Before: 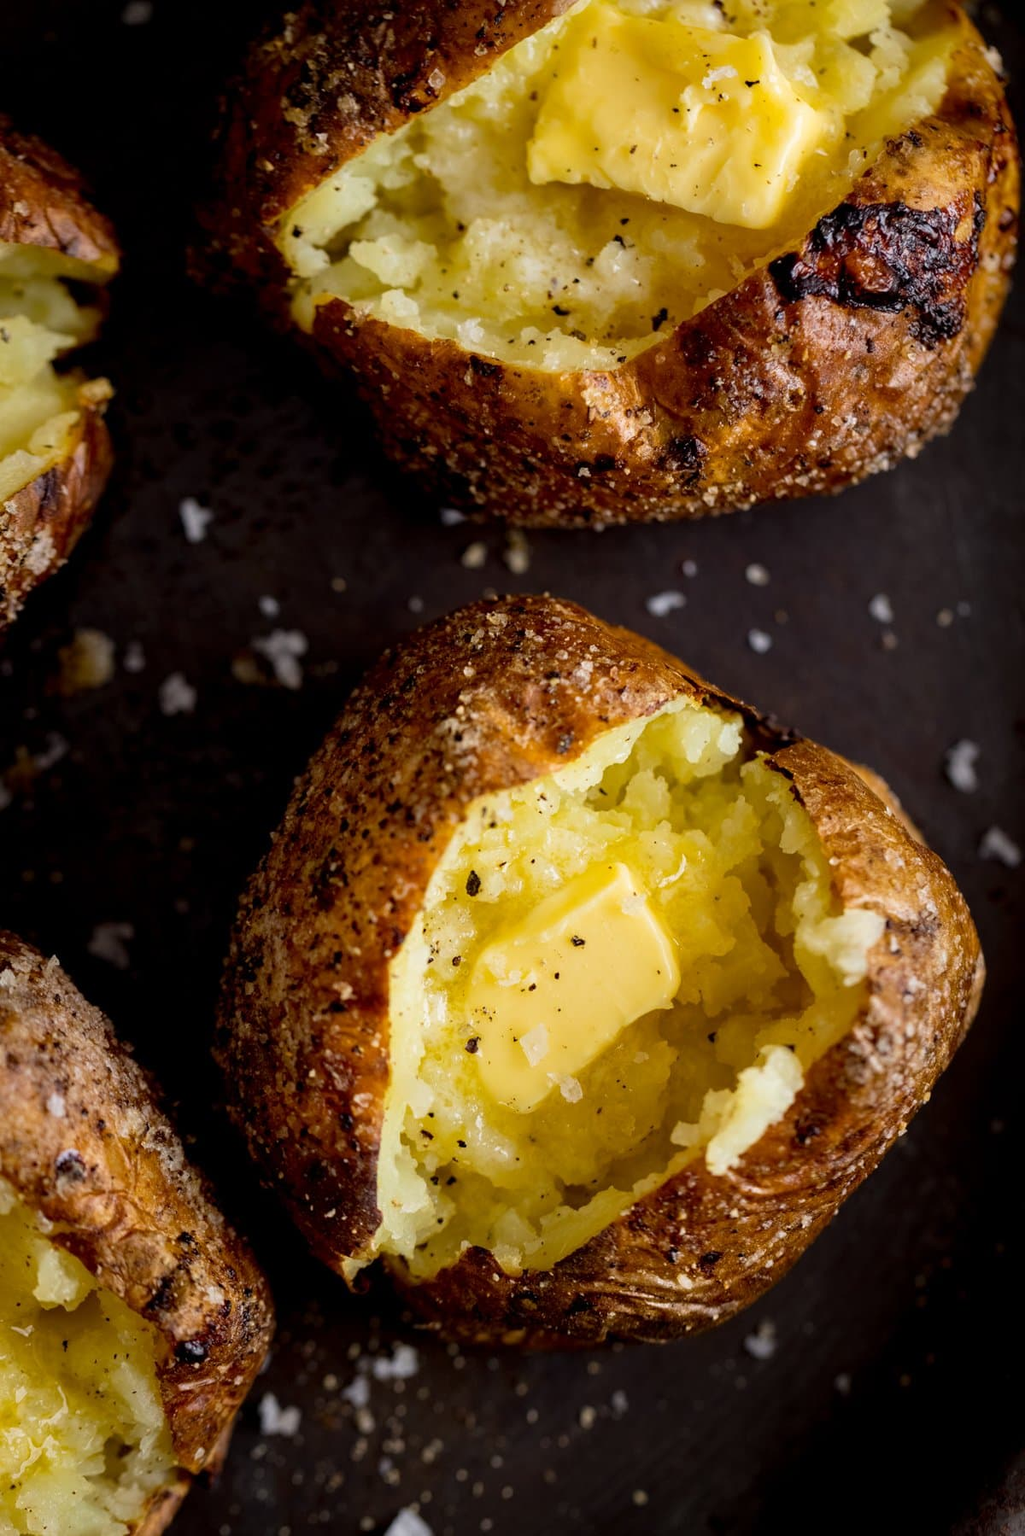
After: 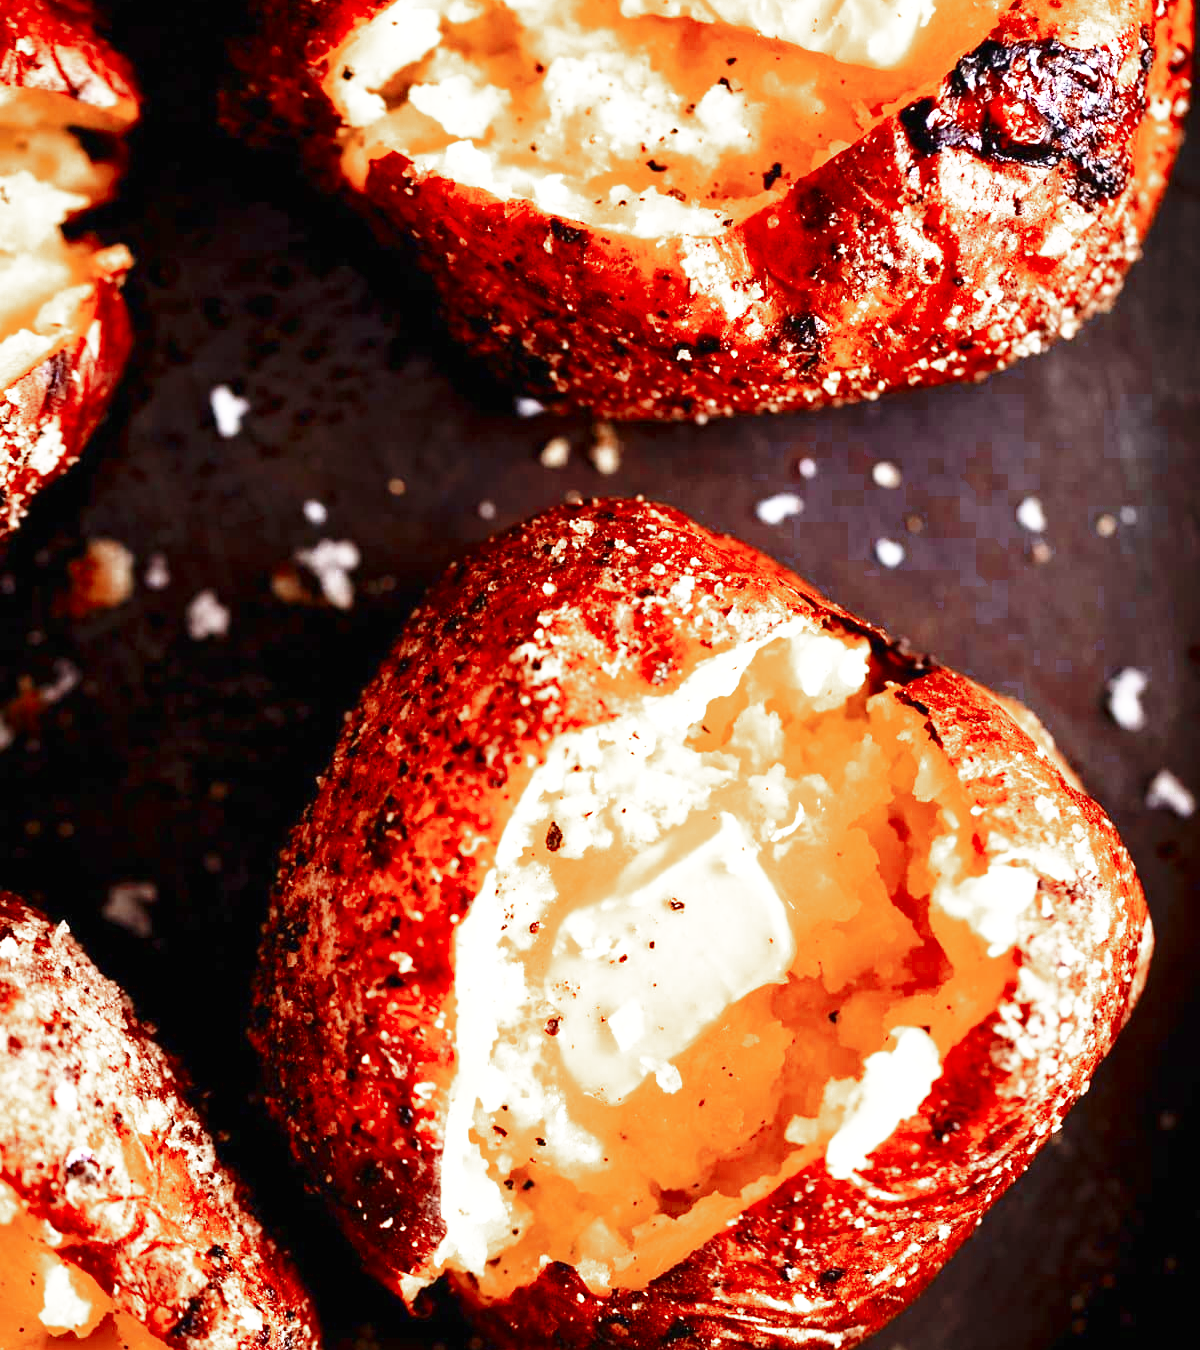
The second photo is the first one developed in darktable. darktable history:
exposure: black level correction 0, exposure 1.583 EV, compensate exposure bias true, compensate highlight preservation false
color zones: curves: ch0 [(0, 0.299) (0.25, 0.383) (0.456, 0.352) (0.736, 0.571)]; ch1 [(0, 0.63) (0.151, 0.568) (0.254, 0.416) (0.47, 0.558) (0.732, 0.37) (0.909, 0.492)]; ch2 [(0.004, 0.604) (0.158, 0.443) (0.257, 0.403) (0.761, 0.468)]
base curve: curves: ch0 [(0, 0) (0.026, 0.03) (0.109, 0.232) (0.351, 0.748) (0.669, 0.968) (1, 1)], preserve colors none
crop: top 11.046%, bottom 13.878%
